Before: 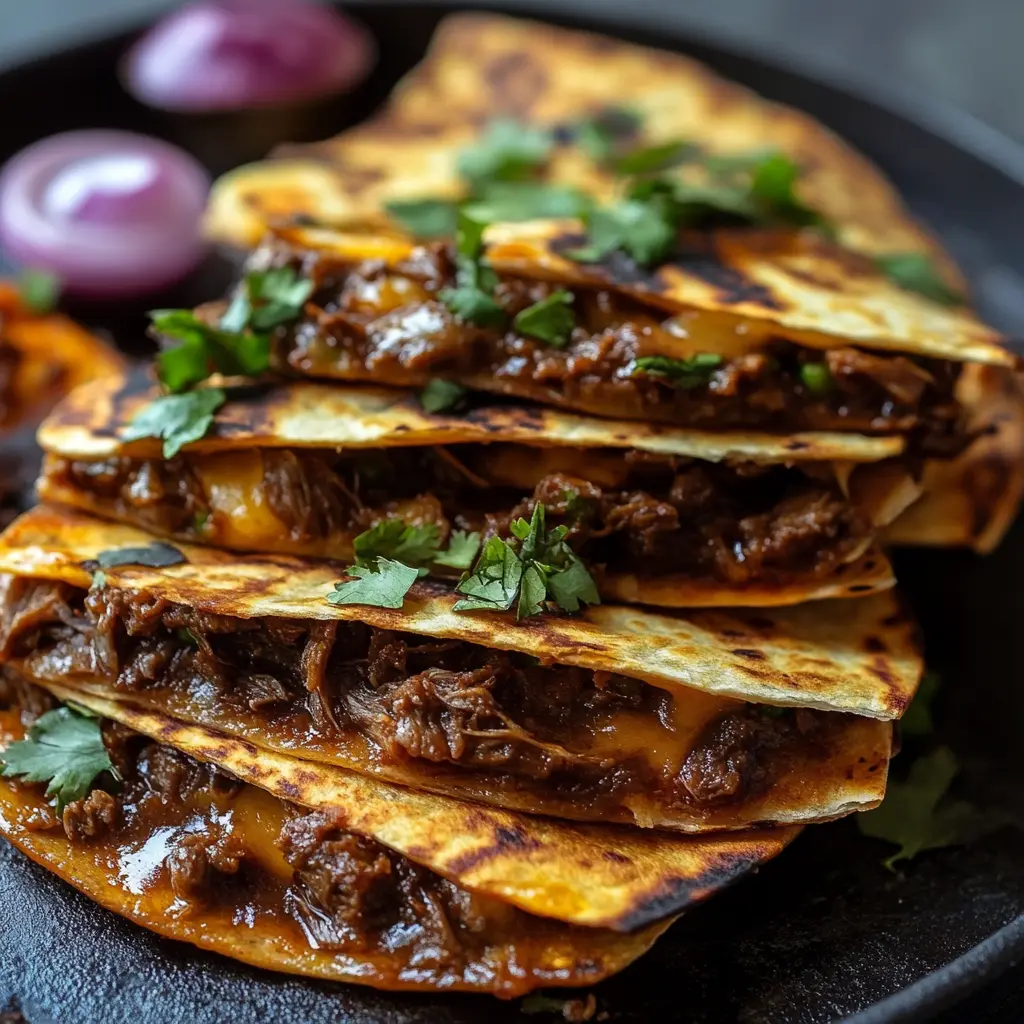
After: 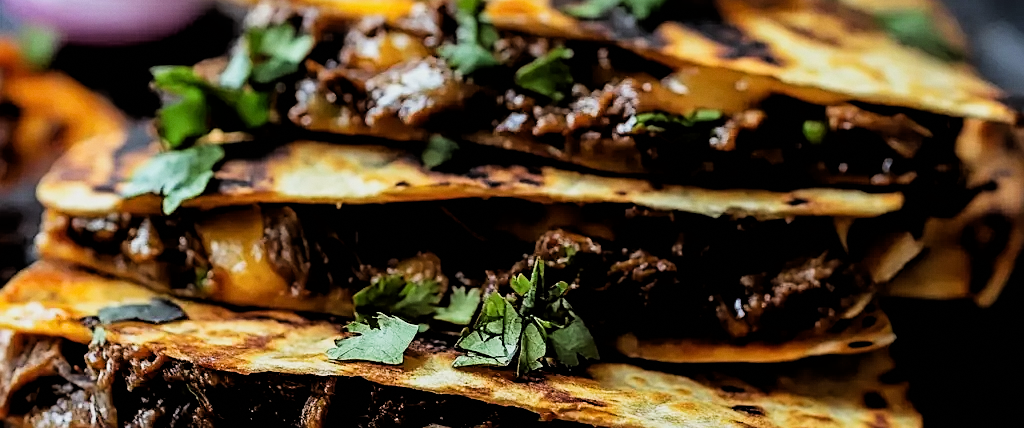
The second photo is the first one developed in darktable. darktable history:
crop and rotate: top 23.84%, bottom 34.294%
sharpen: on, module defaults
grain: coarseness 14.57 ISO, strength 8.8%
rgb levels: levels [[0.01, 0.419, 0.839], [0, 0.5, 1], [0, 0.5, 1]]
filmic rgb: black relative exposure -5 EV, hardness 2.88, contrast 1.3, highlights saturation mix -10%
